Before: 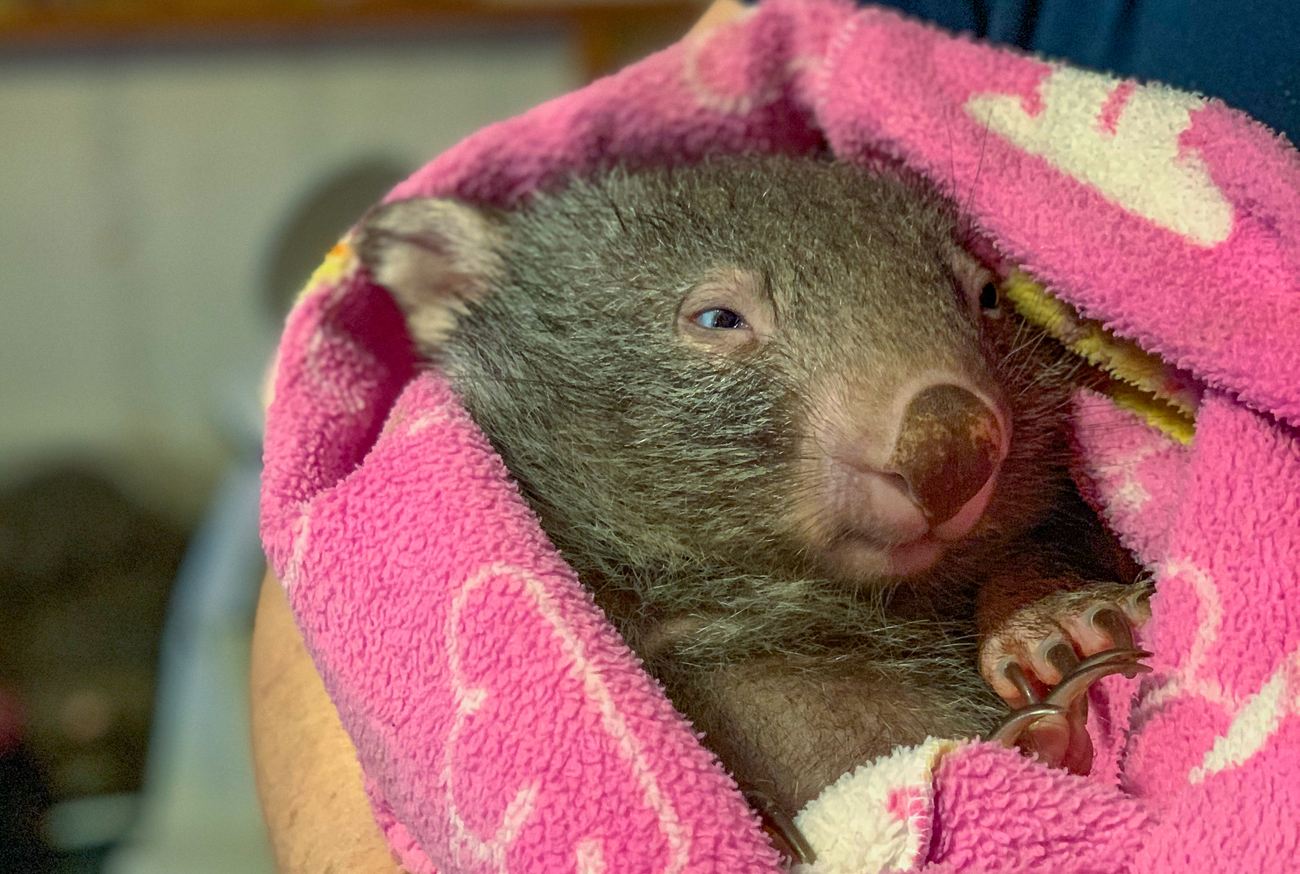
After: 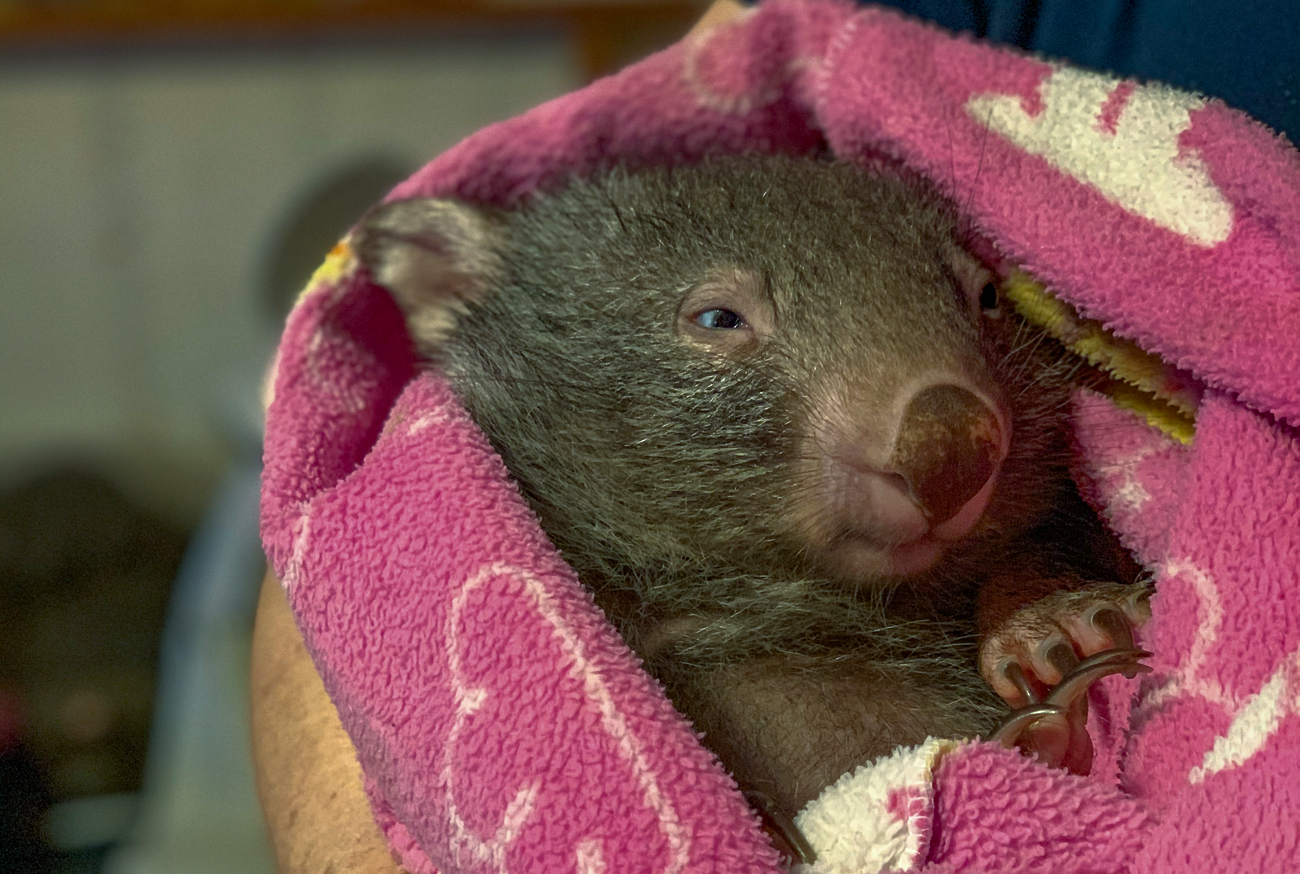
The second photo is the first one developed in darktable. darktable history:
rgb curve: curves: ch0 [(0, 0) (0.415, 0.237) (1, 1)]
levels: levels [0, 0.476, 0.951]
